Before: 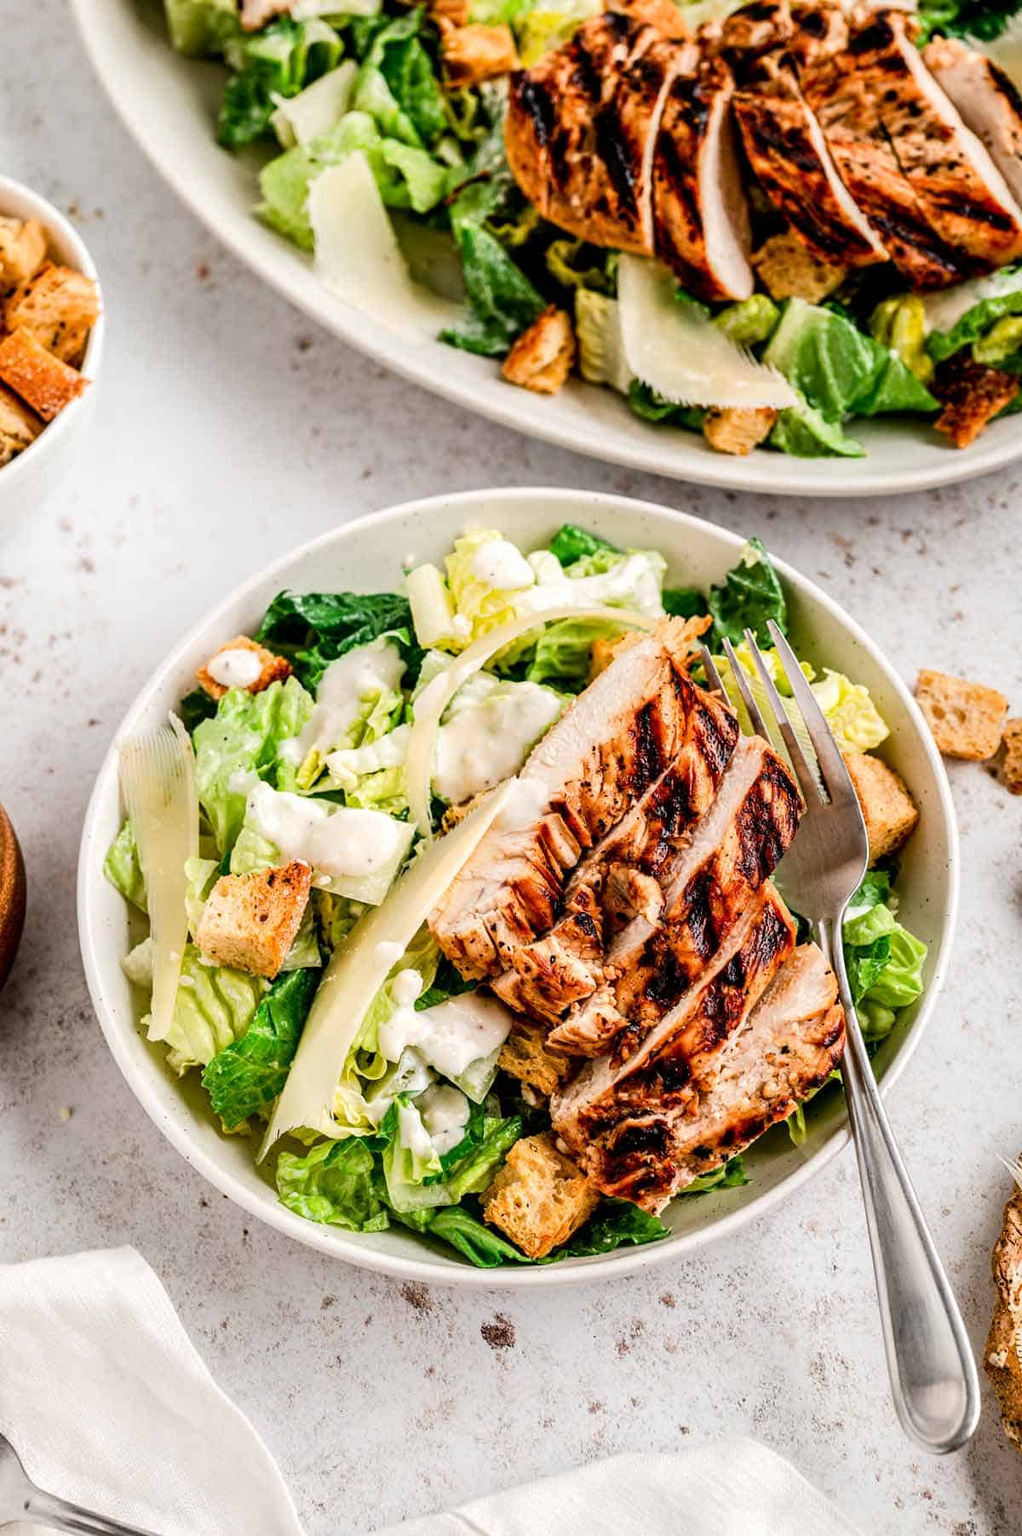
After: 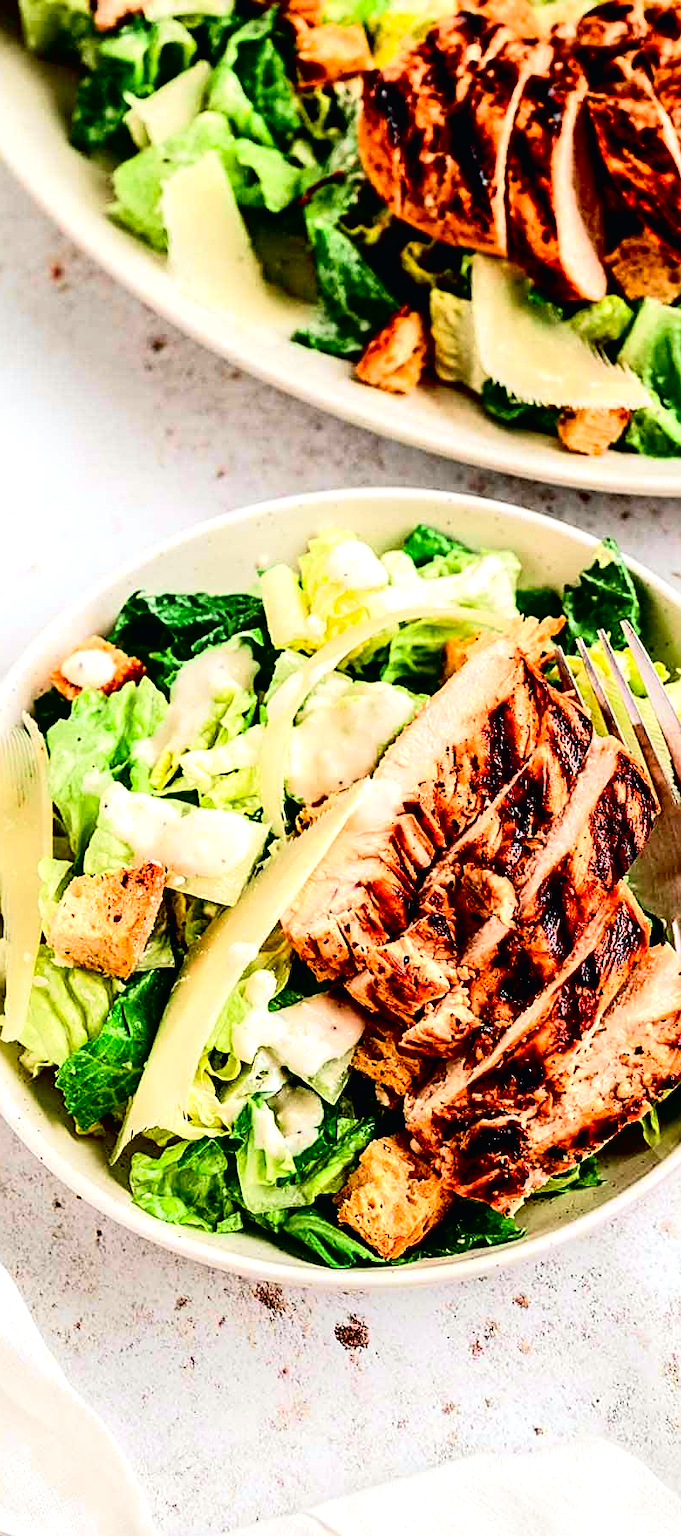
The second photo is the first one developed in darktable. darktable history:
tone curve: curves: ch0 [(0, 0.012) (0.052, 0.04) (0.107, 0.086) (0.269, 0.266) (0.471, 0.503) (0.731, 0.771) (0.921, 0.909) (0.999, 0.951)]; ch1 [(0, 0) (0.339, 0.298) (0.402, 0.363) (0.444, 0.415) (0.485, 0.469) (0.494, 0.493) (0.504, 0.501) (0.525, 0.534) (0.555, 0.593) (0.594, 0.648) (1, 1)]; ch2 [(0, 0) (0.48, 0.48) (0.504, 0.5) (0.535, 0.557) (0.581, 0.623) (0.649, 0.683) (0.824, 0.815) (1, 1)], color space Lab, independent channels, preserve colors none
crop and rotate: left 14.346%, right 18.949%
sharpen: on, module defaults
exposure: black level correction 0.029, exposure -0.08 EV, compensate highlight preservation false
tone equalizer: -8 EV -0.72 EV, -7 EV -0.711 EV, -6 EV -0.613 EV, -5 EV -0.369 EV, -3 EV 0.394 EV, -2 EV 0.6 EV, -1 EV 0.698 EV, +0 EV 0.739 EV, edges refinement/feathering 500, mask exposure compensation -1.57 EV, preserve details no
contrast equalizer: y [[0.546, 0.552, 0.554, 0.554, 0.552, 0.546], [0.5 ×6], [0.5 ×6], [0 ×6], [0 ×6]], mix -0.193
